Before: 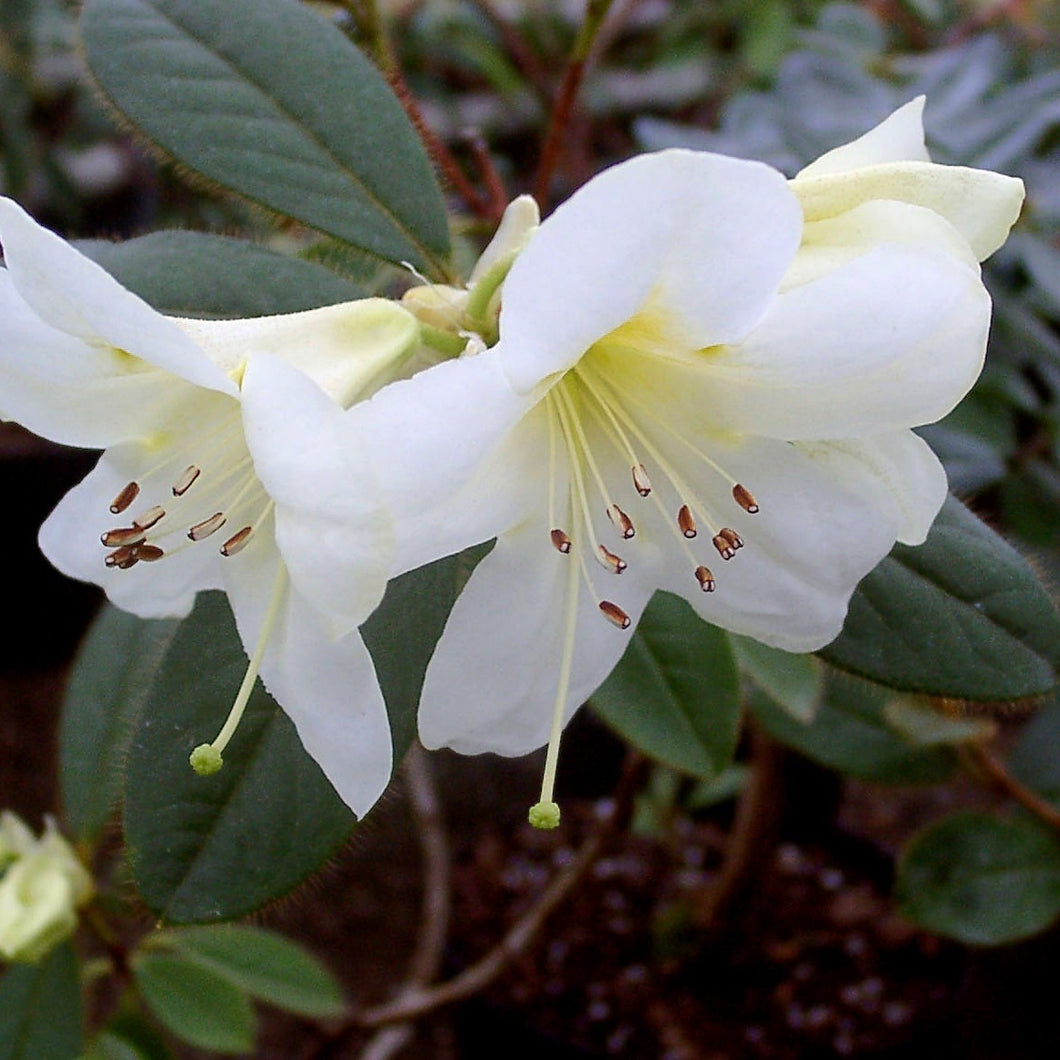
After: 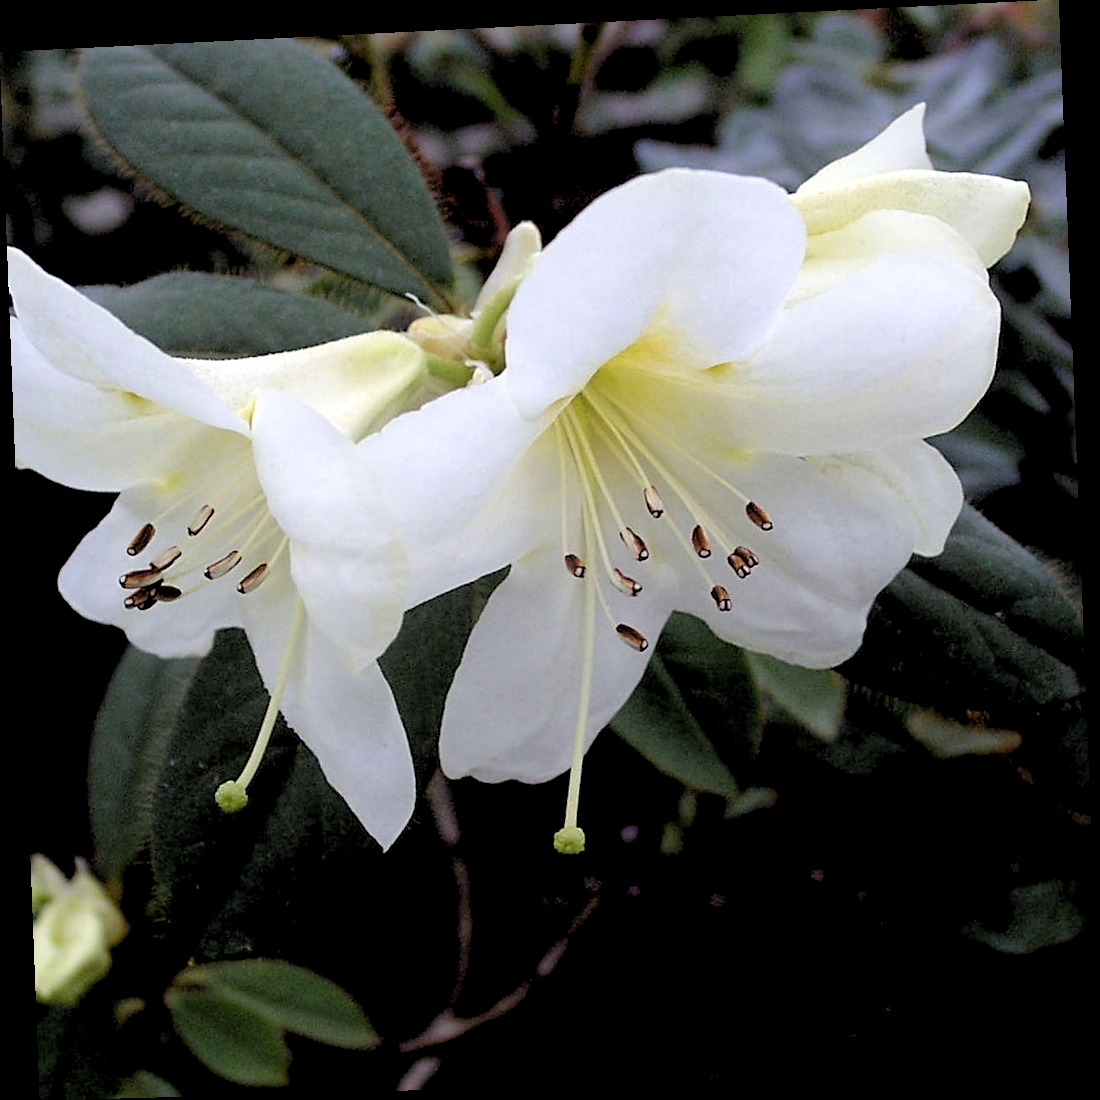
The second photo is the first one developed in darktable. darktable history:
color zones: curves: ch0 [(0, 0.613) (0.01, 0.613) (0.245, 0.448) (0.498, 0.529) (0.642, 0.665) (0.879, 0.777) (0.99, 0.613)]; ch1 [(0, 0) (0.143, 0) (0.286, 0) (0.429, 0) (0.571, 0) (0.714, 0) (0.857, 0)], mix -93.41%
rgb levels: levels [[0.034, 0.472, 0.904], [0, 0.5, 1], [0, 0.5, 1]]
rotate and perspective: rotation -2.22°, lens shift (horizontal) -0.022, automatic cropping off
